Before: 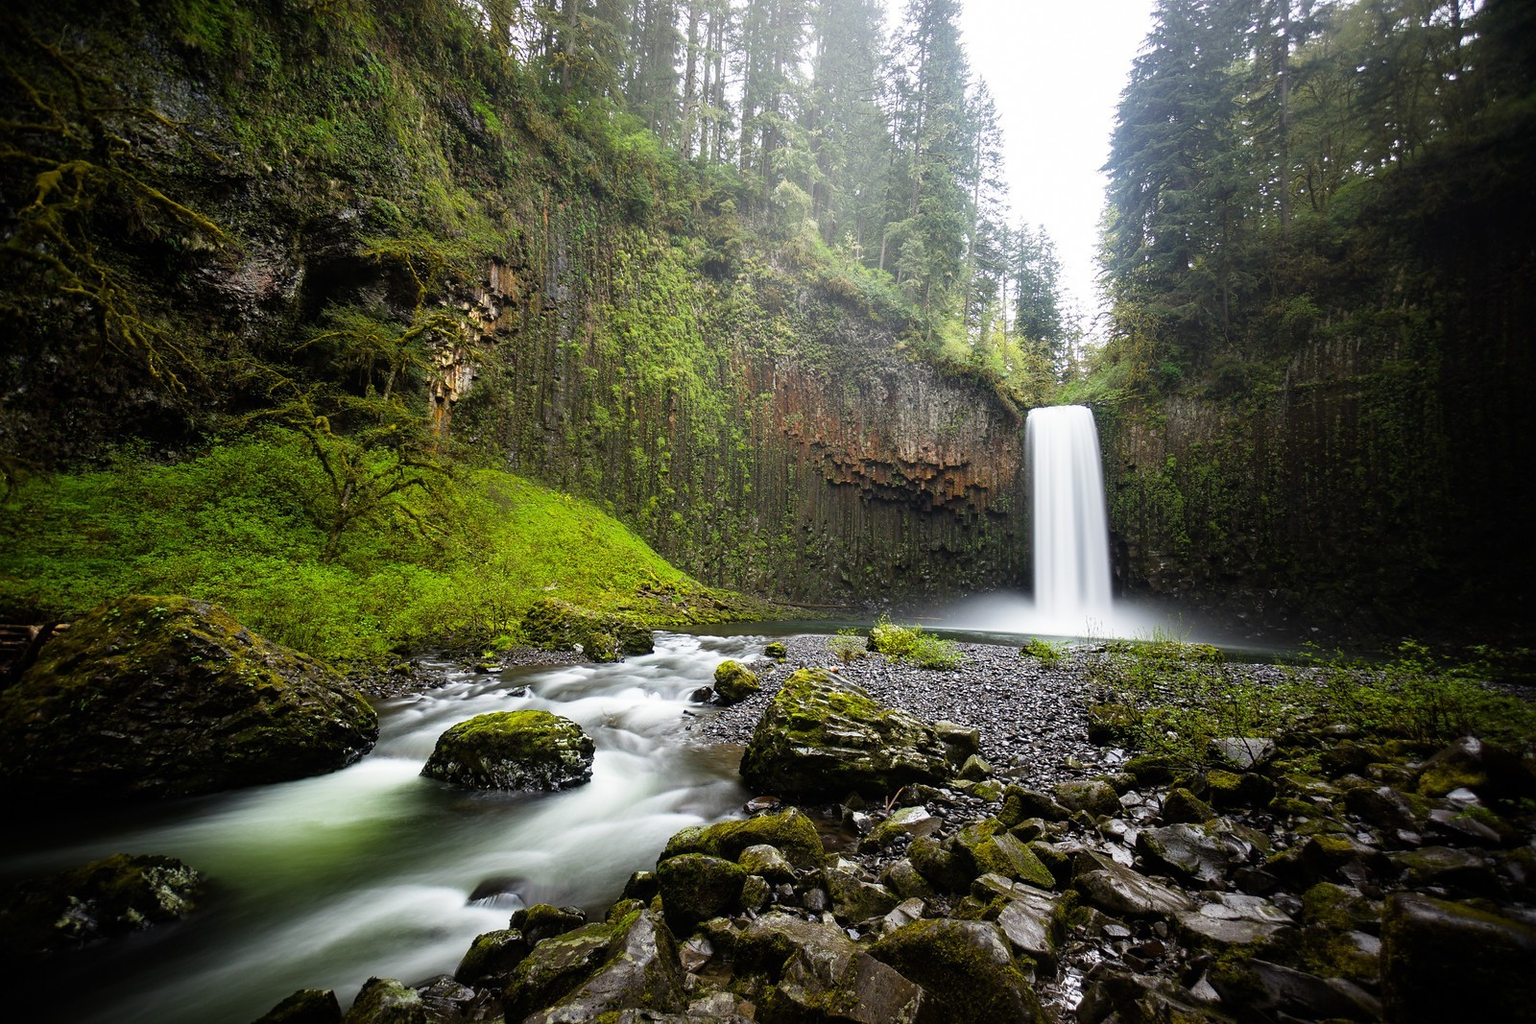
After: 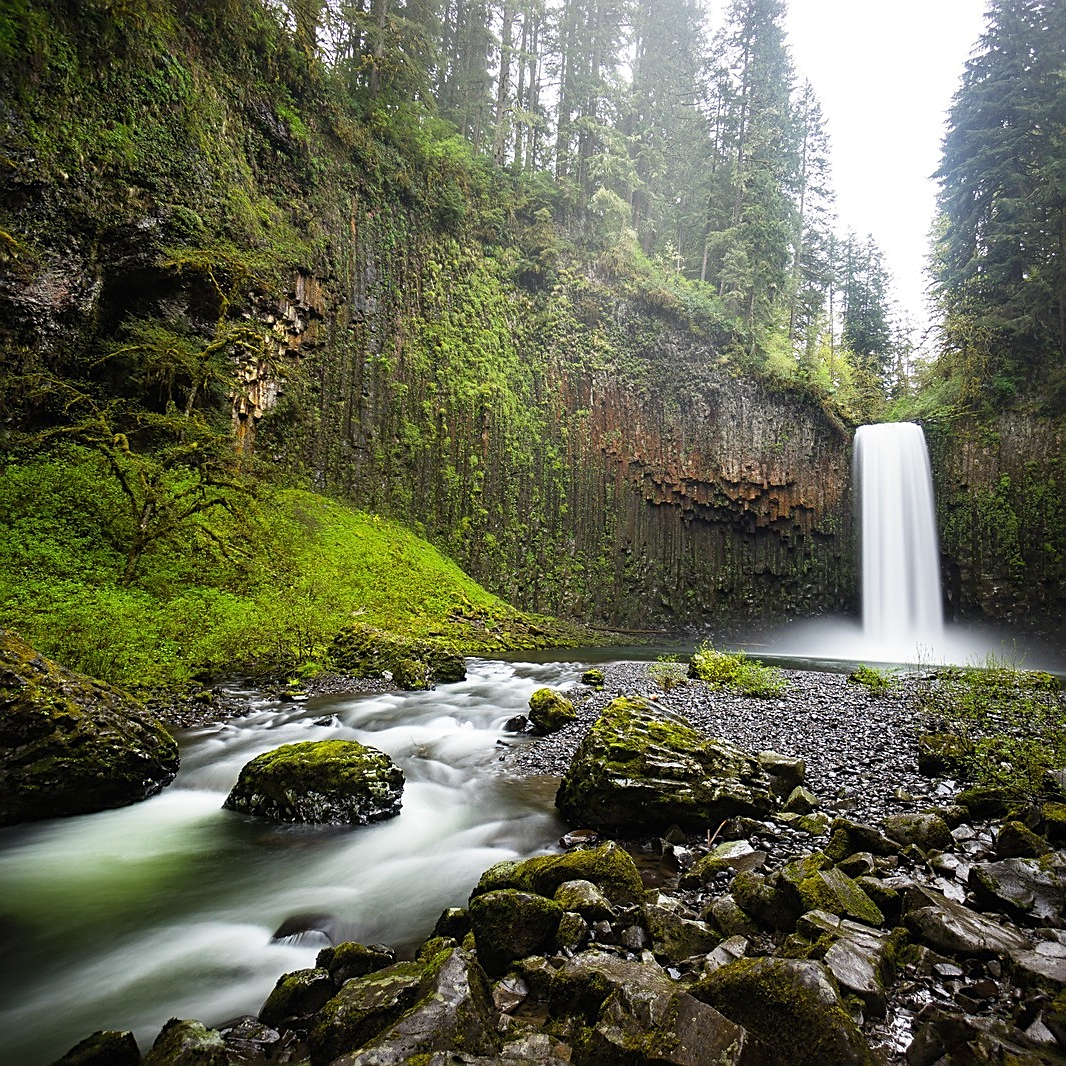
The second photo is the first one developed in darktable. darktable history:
shadows and highlights: shadows 62.66, white point adjustment 0.37, highlights -34.44, compress 83.82%
sharpen: on, module defaults
crop and rotate: left 13.537%, right 19.796%
